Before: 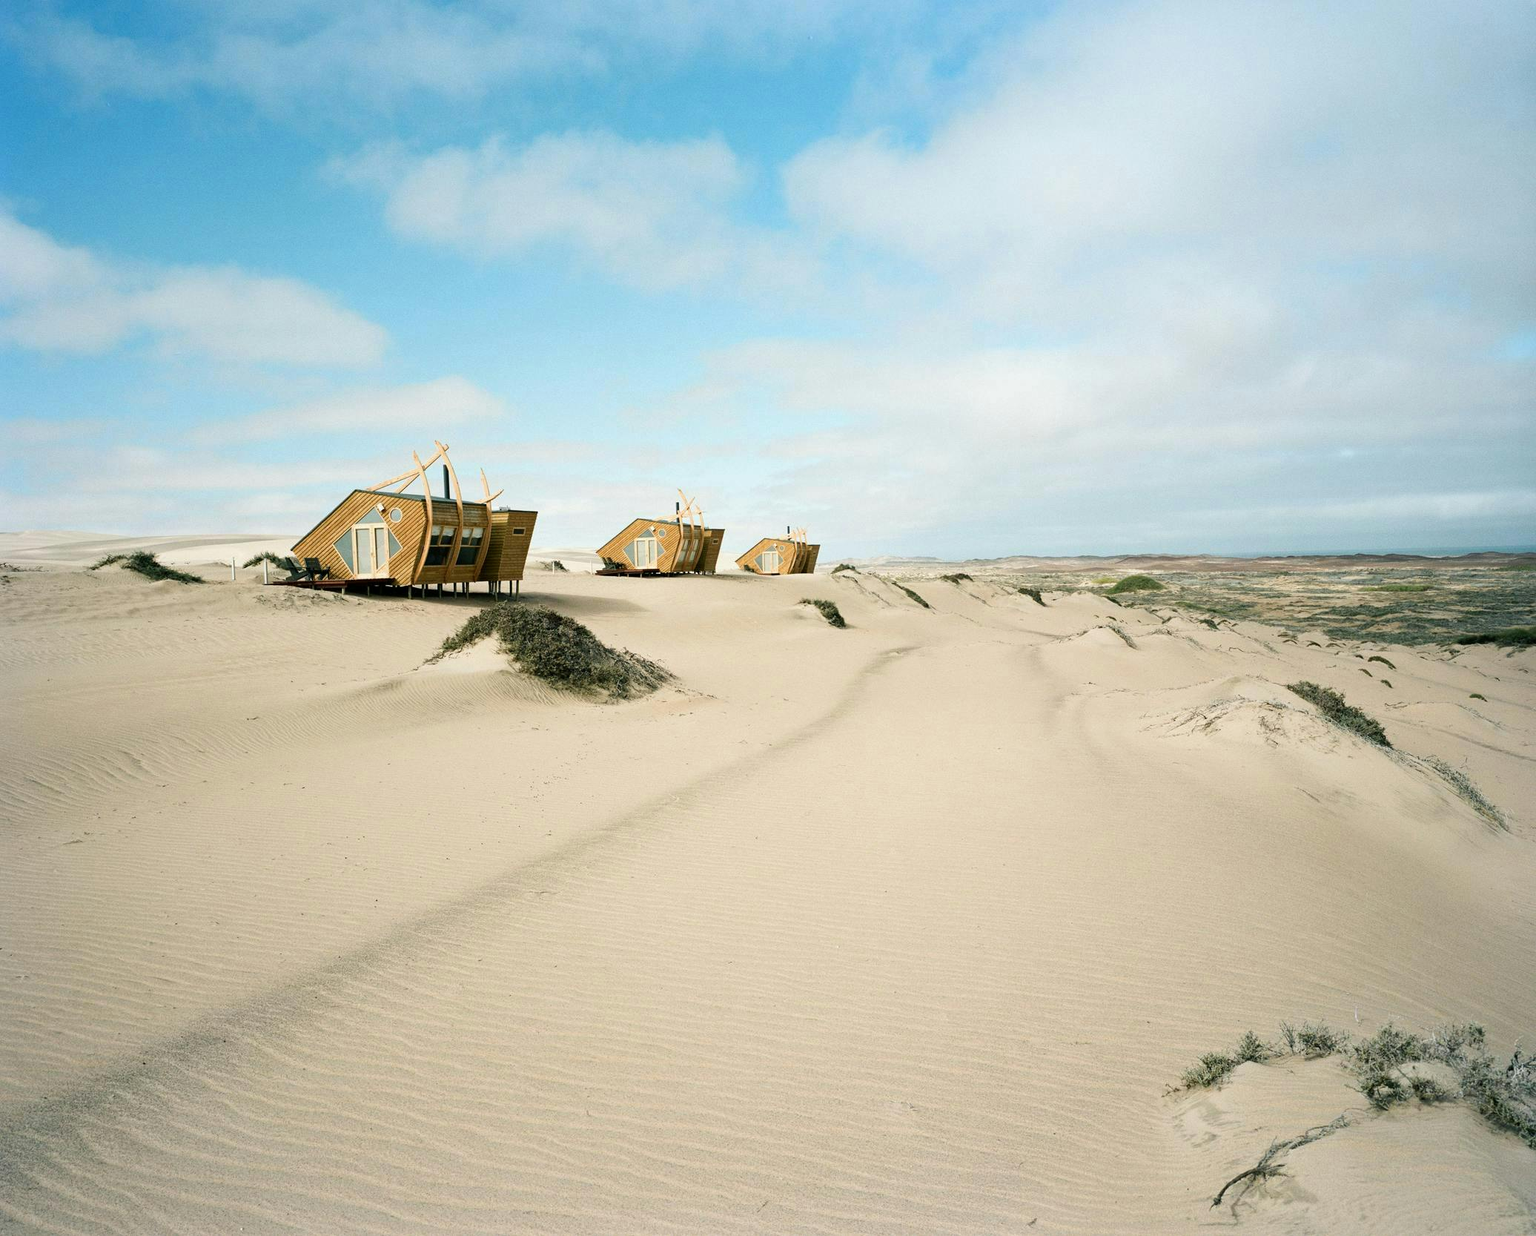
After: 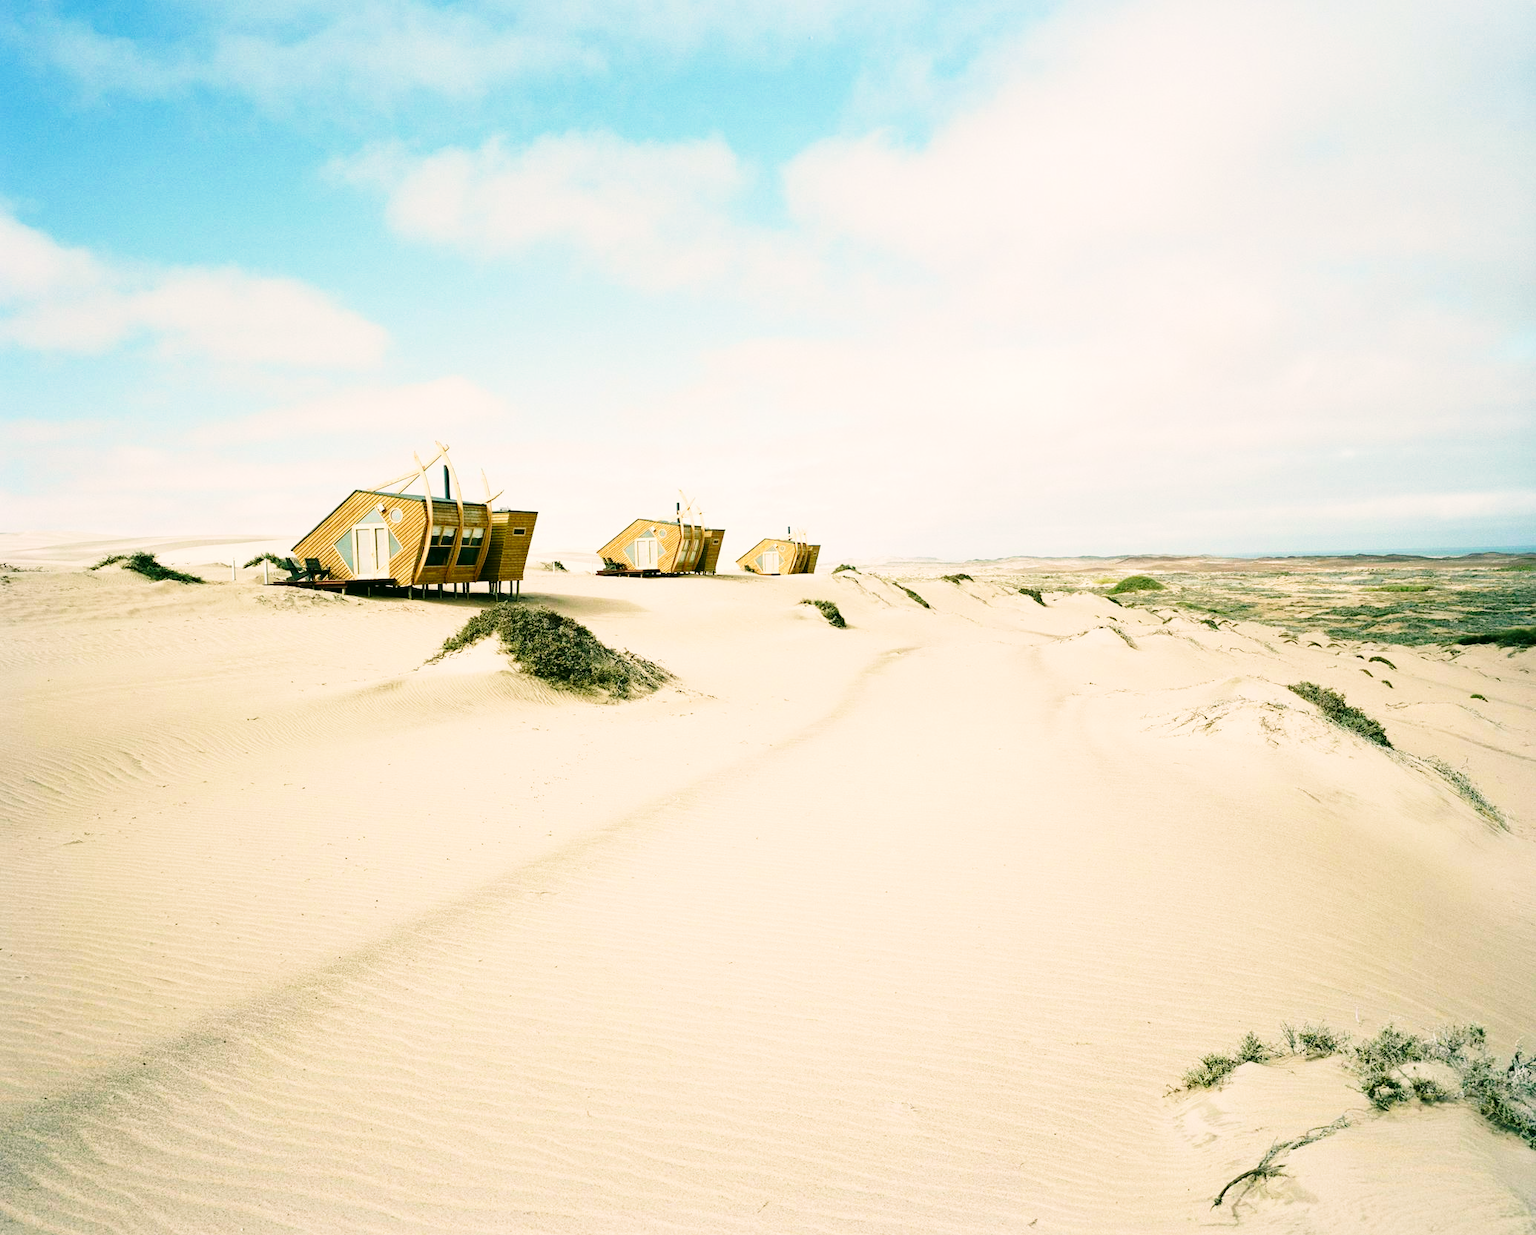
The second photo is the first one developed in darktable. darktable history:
velvia: on, module defaults
color correction: highlights a* 4.02, highlights b* 4.98, shadows a* -7.55, shadows b* 4.98
base curve: curves: ch0 [(0, 0) (0.028, 0.03) (0.121, 0.232) (0.46, 0.748) (0.859, 0.968) (1, 1)], preserve colors none
